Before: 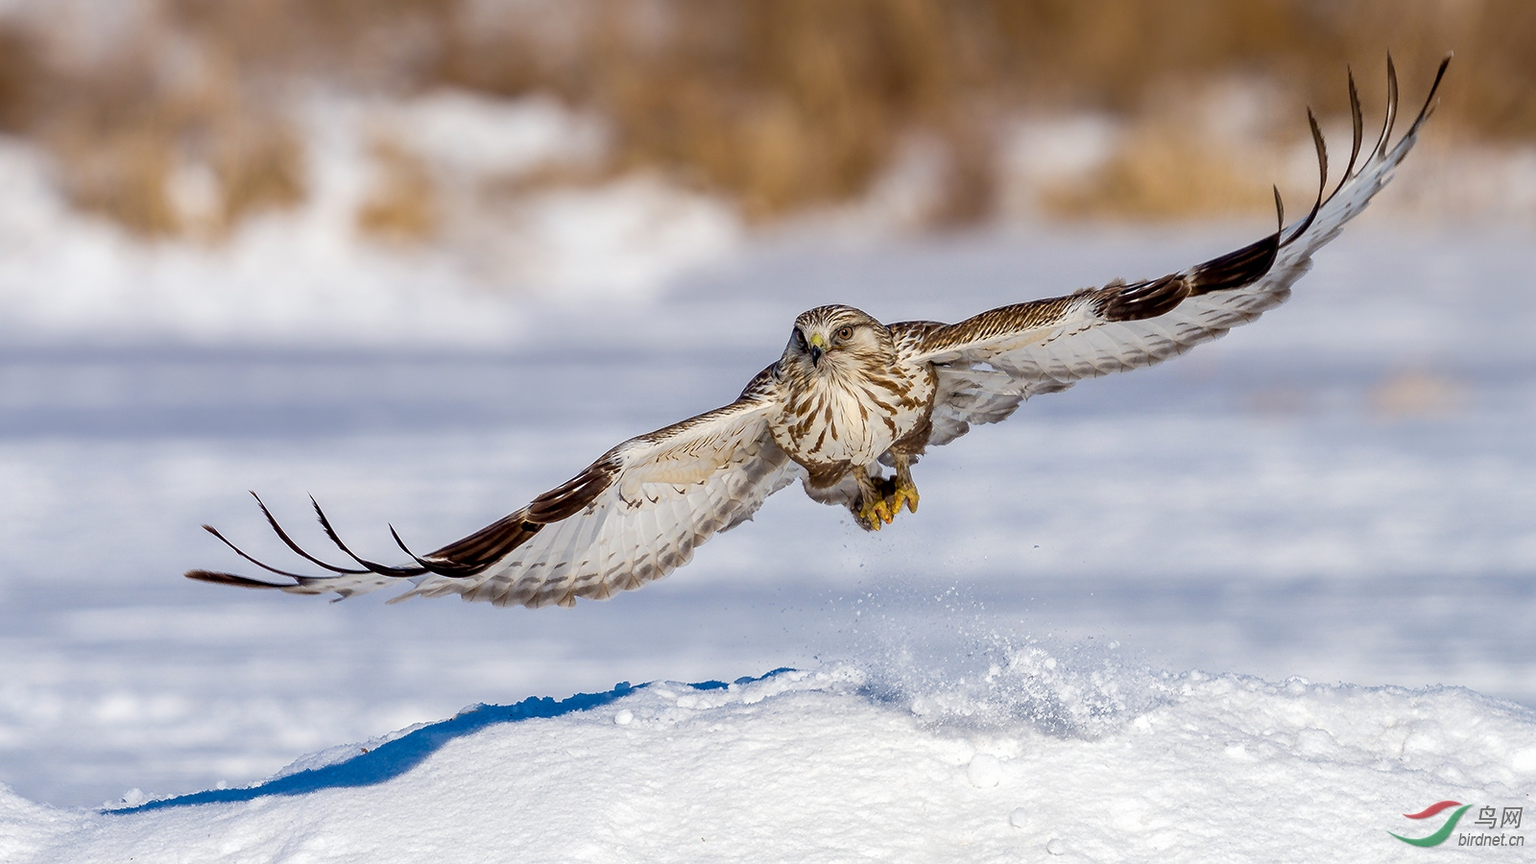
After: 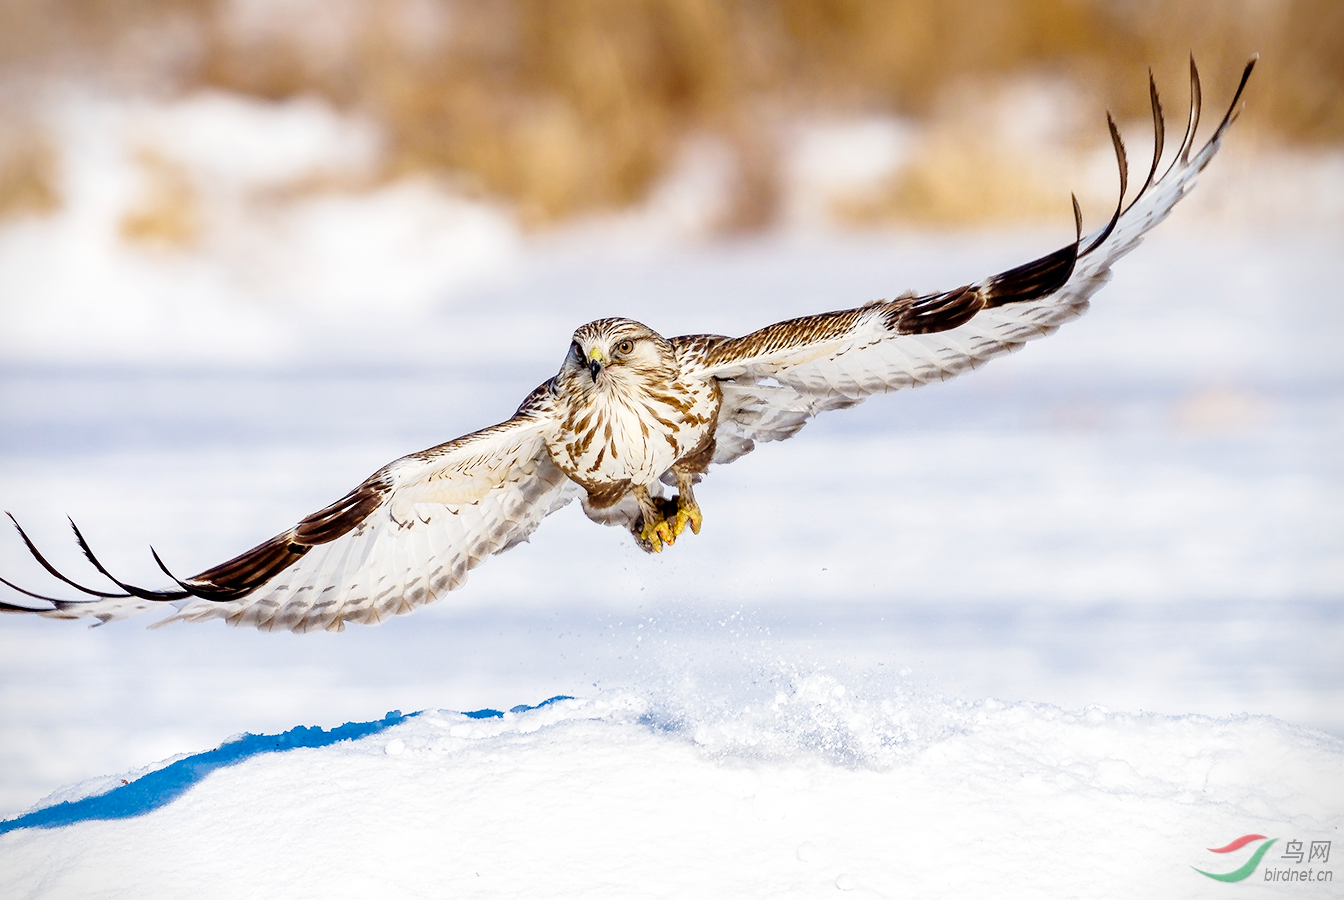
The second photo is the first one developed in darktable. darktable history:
crop: left 15.98%
color correction: highlights b* -0.016, saturation 0.982
base curve: curves: ch0 [(0, 0) (0.008, 0.007) (0.022, 0.029) (0.048, 0.089) (0.092, 0.197) (0.191, 0.399) (0.275, 0.534) (0.357, 0.65) (0.477, 0.78) (0.542, 0.833) (0.799, 0.973) (1, 1)], preserve colors none
vignetting: fall-off start 91.29%, saturation -0.02
